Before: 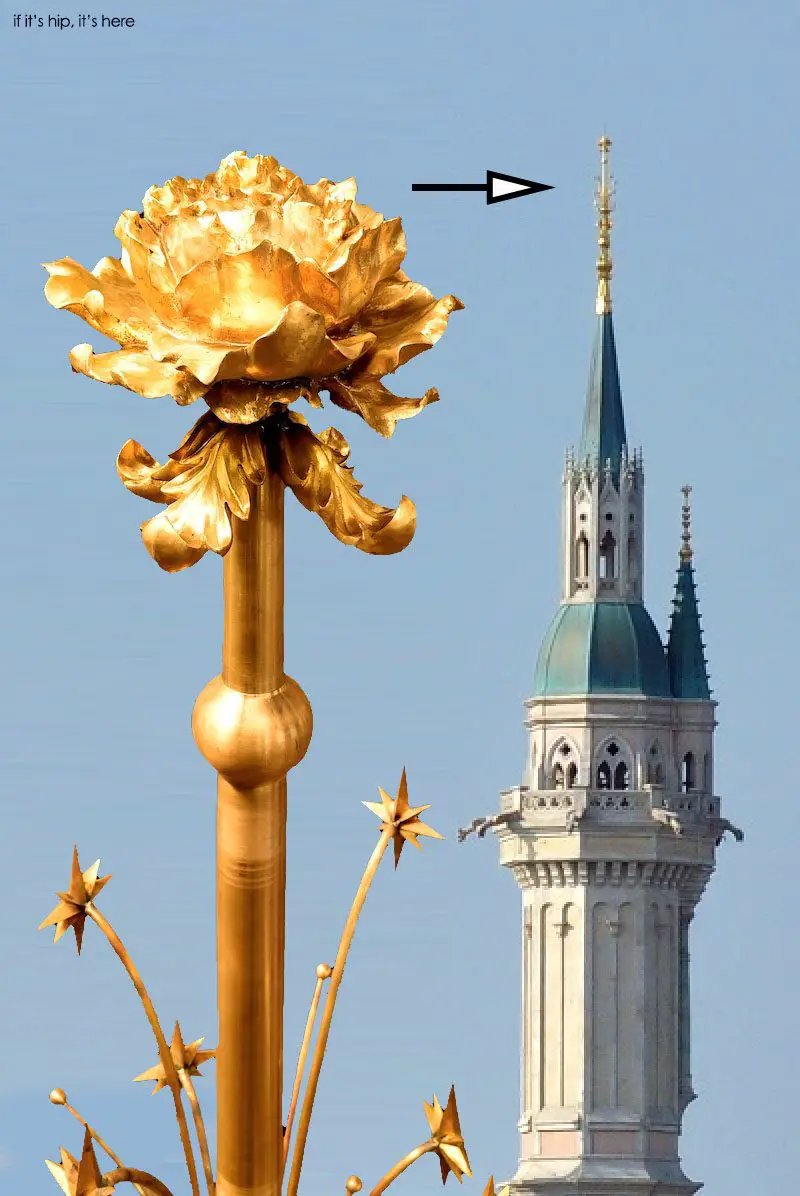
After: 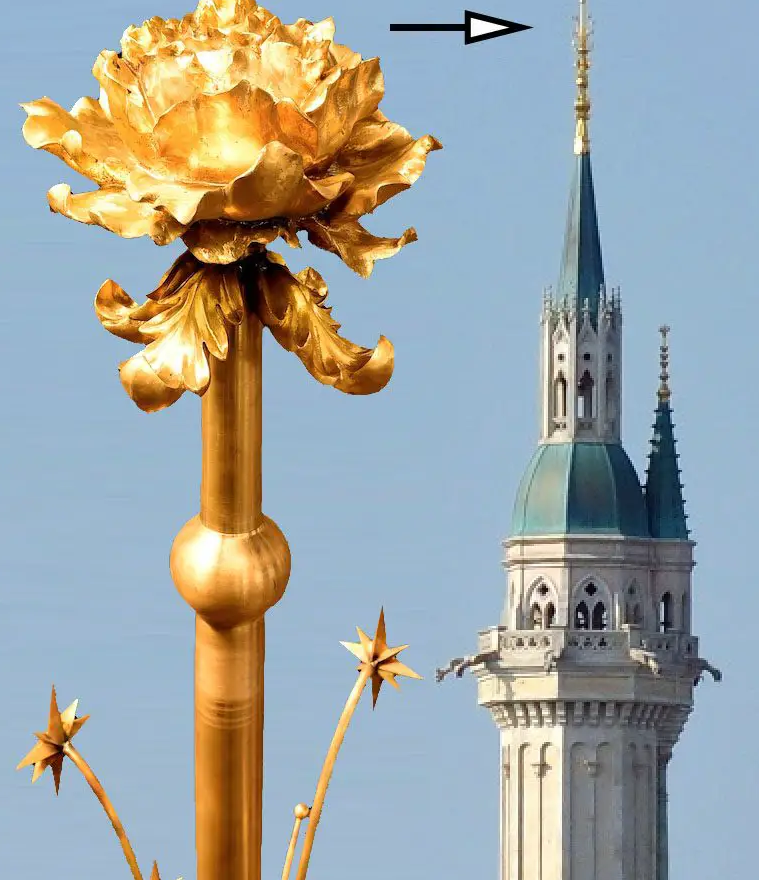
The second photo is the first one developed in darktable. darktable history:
crop and rotate: left 2.853%, top 13.502%, right 2.224%, bottom 12.877%
